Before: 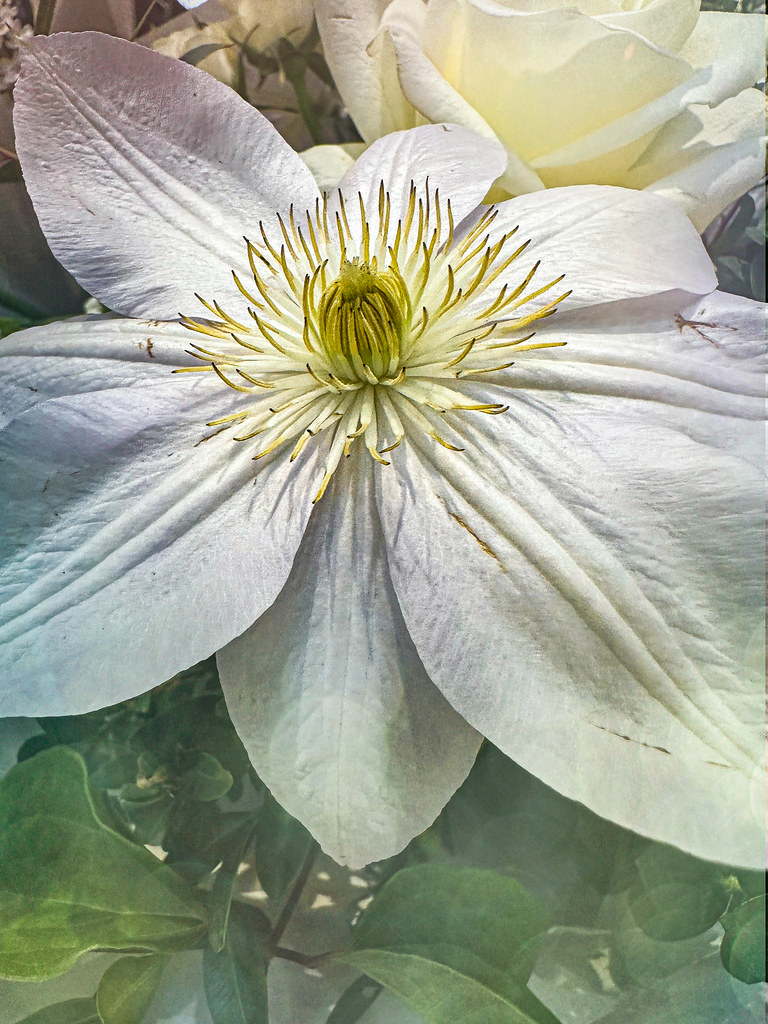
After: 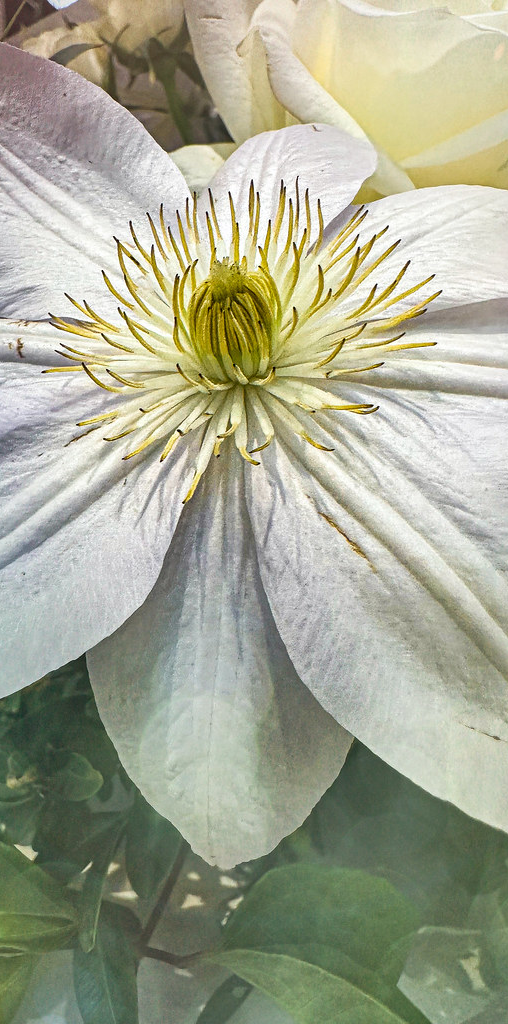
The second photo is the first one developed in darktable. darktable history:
crop: left 17.031%, right 16.713%
